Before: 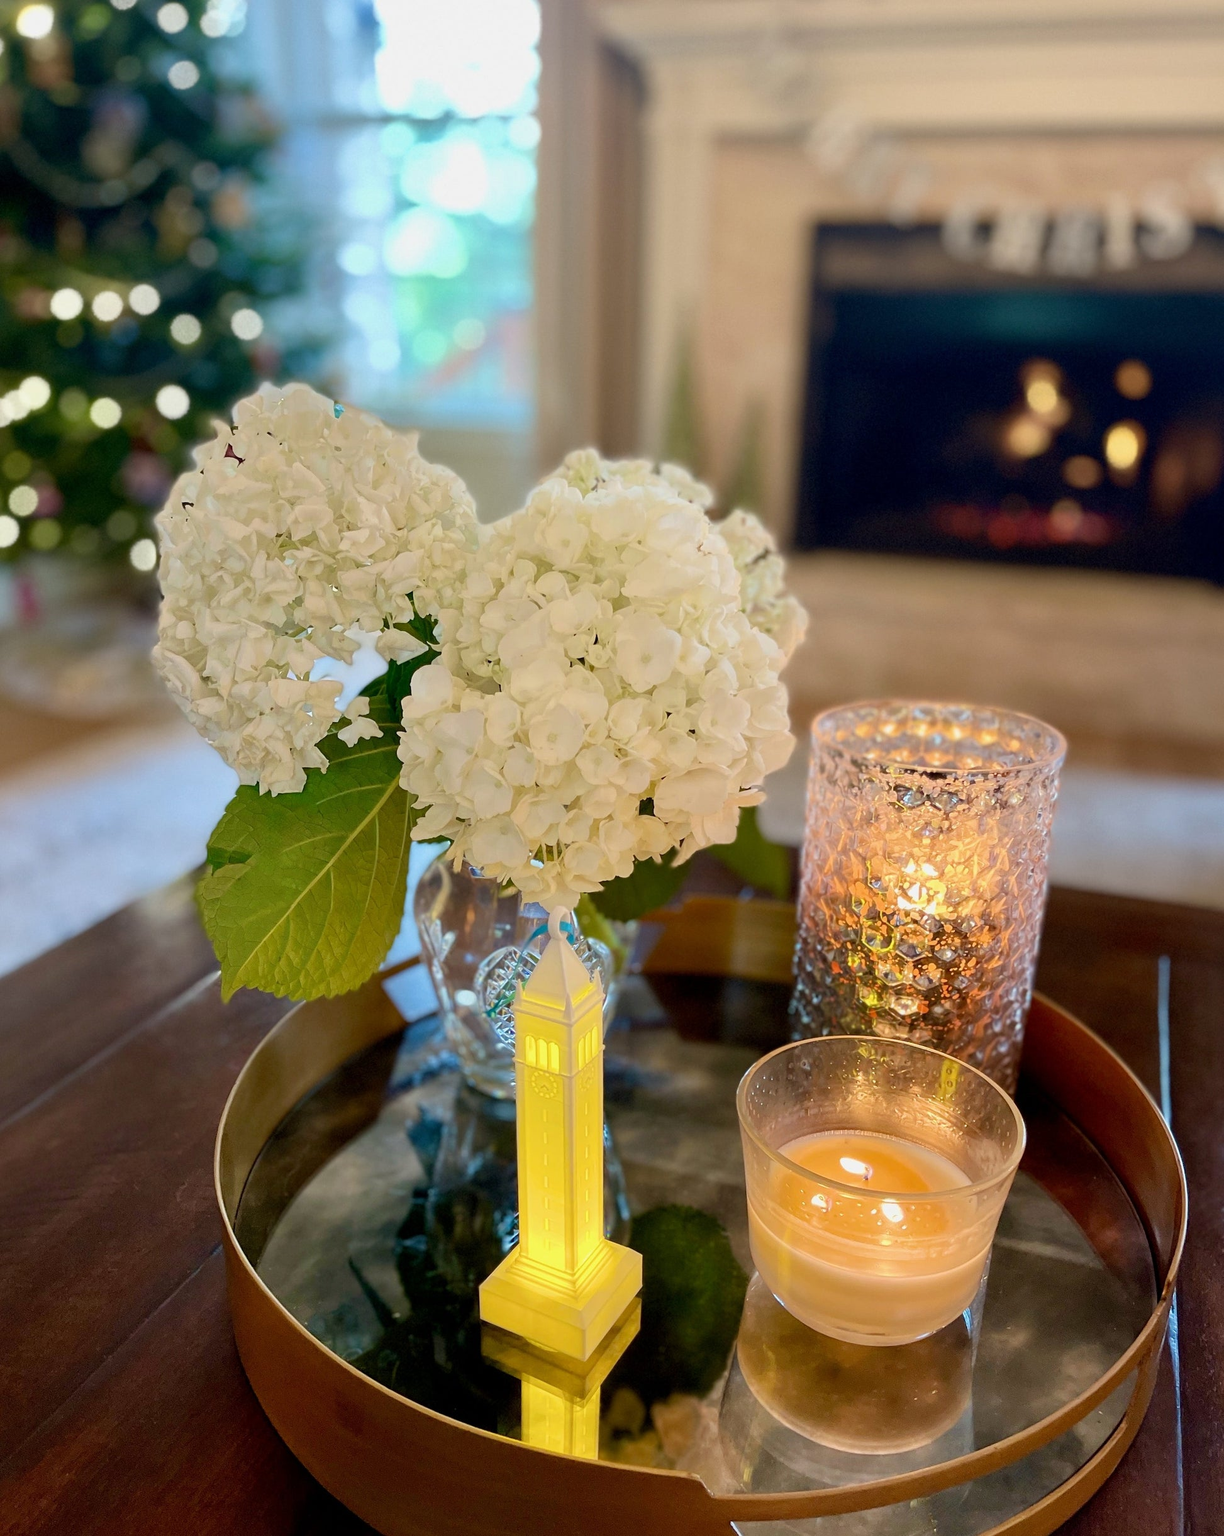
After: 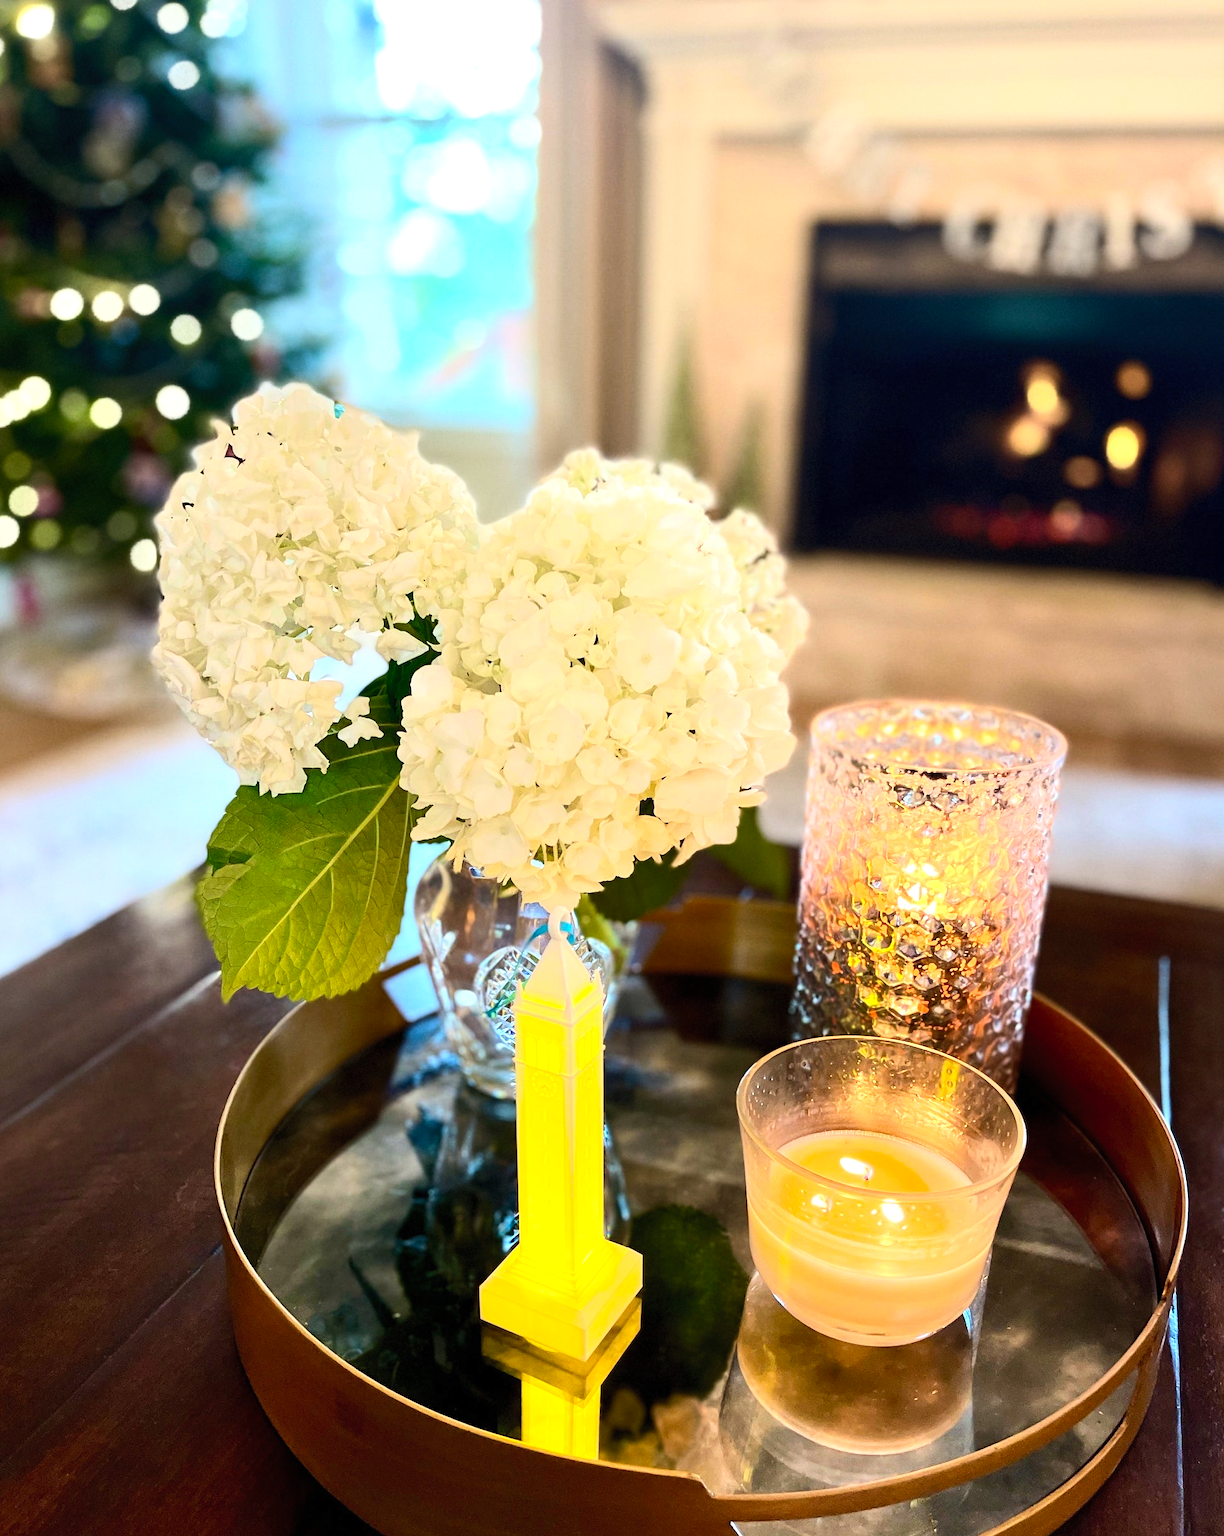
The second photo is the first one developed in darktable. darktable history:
contrast brightness saturation: contrast 0.2, brightness 0.16, saturation 0.22
tone equalizer: -8 EV -0.75 EV, -7 EV -0.7 EV, -6 EV -0.6 EV, -5 EV -0.4 EV, -3 EV 0.4 EV, -2 EV 0.6 EV, -1 EV 0.7 EV, +0 EV 0.75 EV, edges refinement/feathering 500, mask exposure compensation -1.57 EV, preserve details no
